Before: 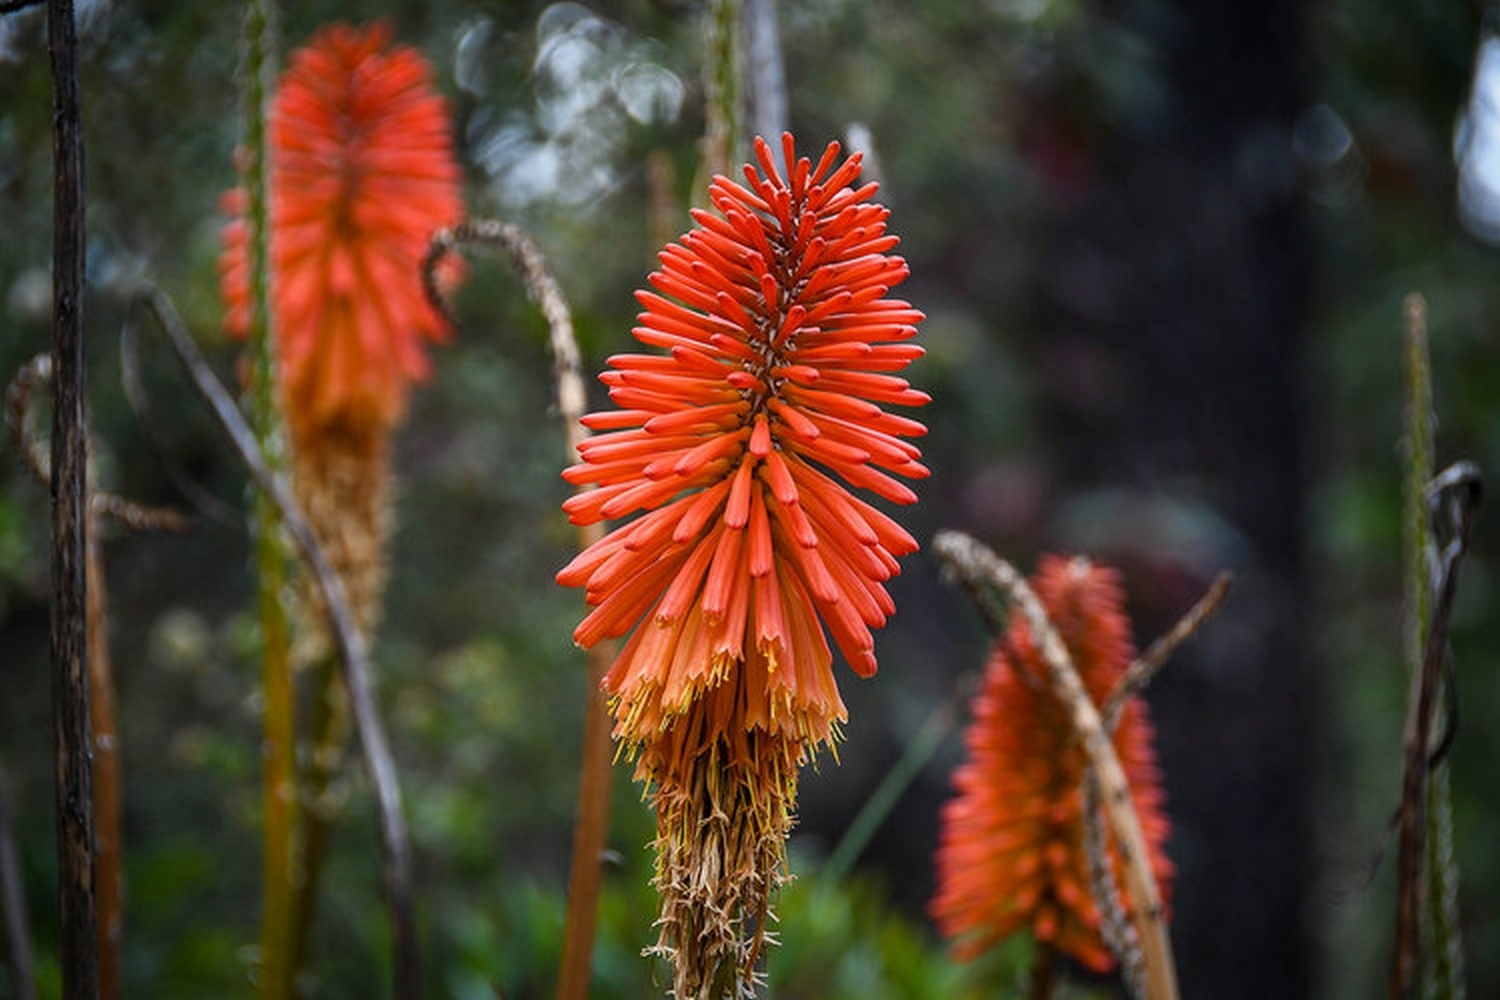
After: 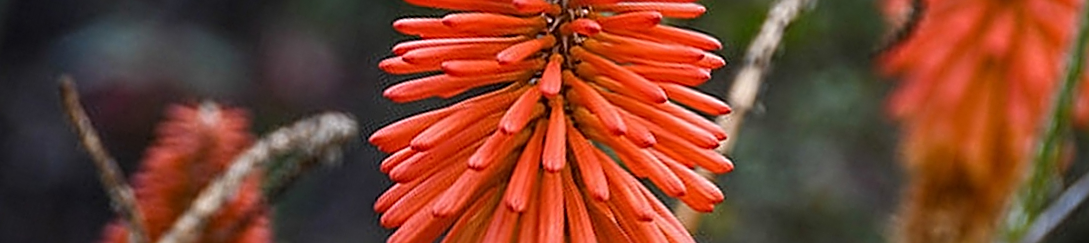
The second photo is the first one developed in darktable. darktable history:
grain: coarseness 0.81 ISO, strength 1.34%, mid-tones bias 0%
sharpen: radius 2.584, amount 0.688
crop and rotate: angle 16.12°, top 30.835%, bottom 35.653%
